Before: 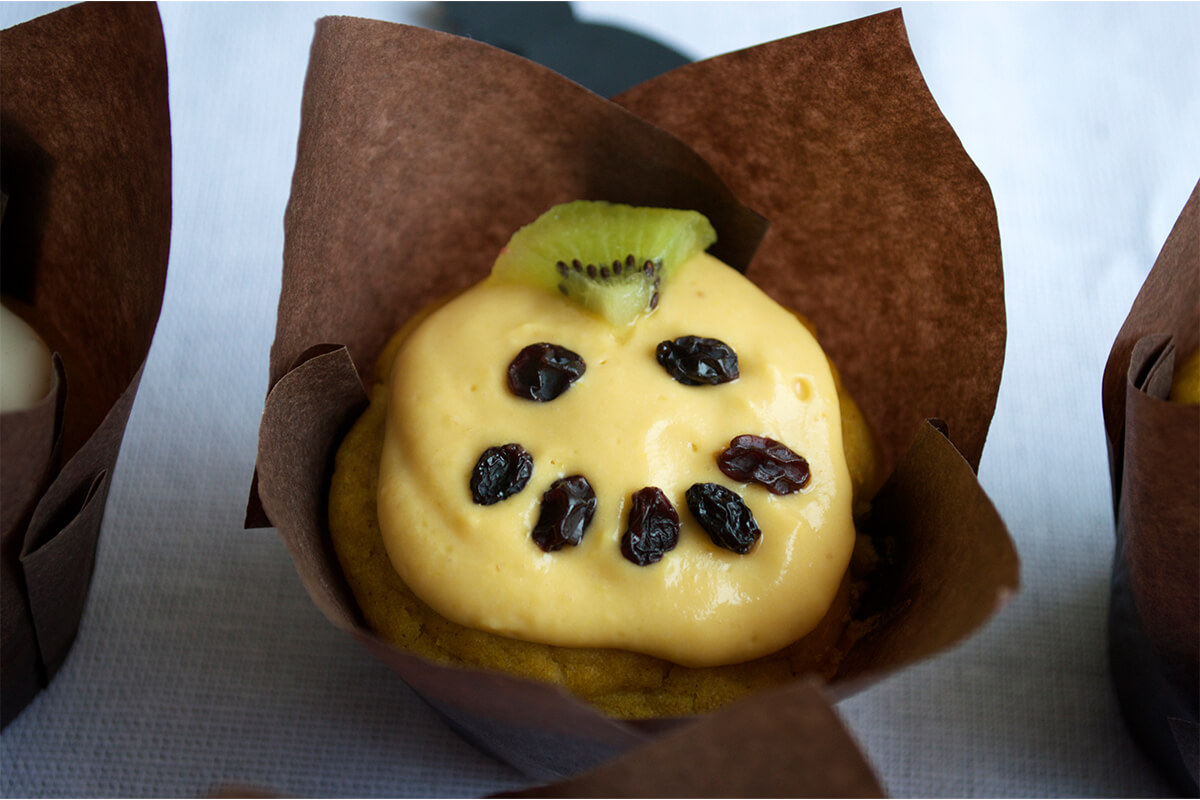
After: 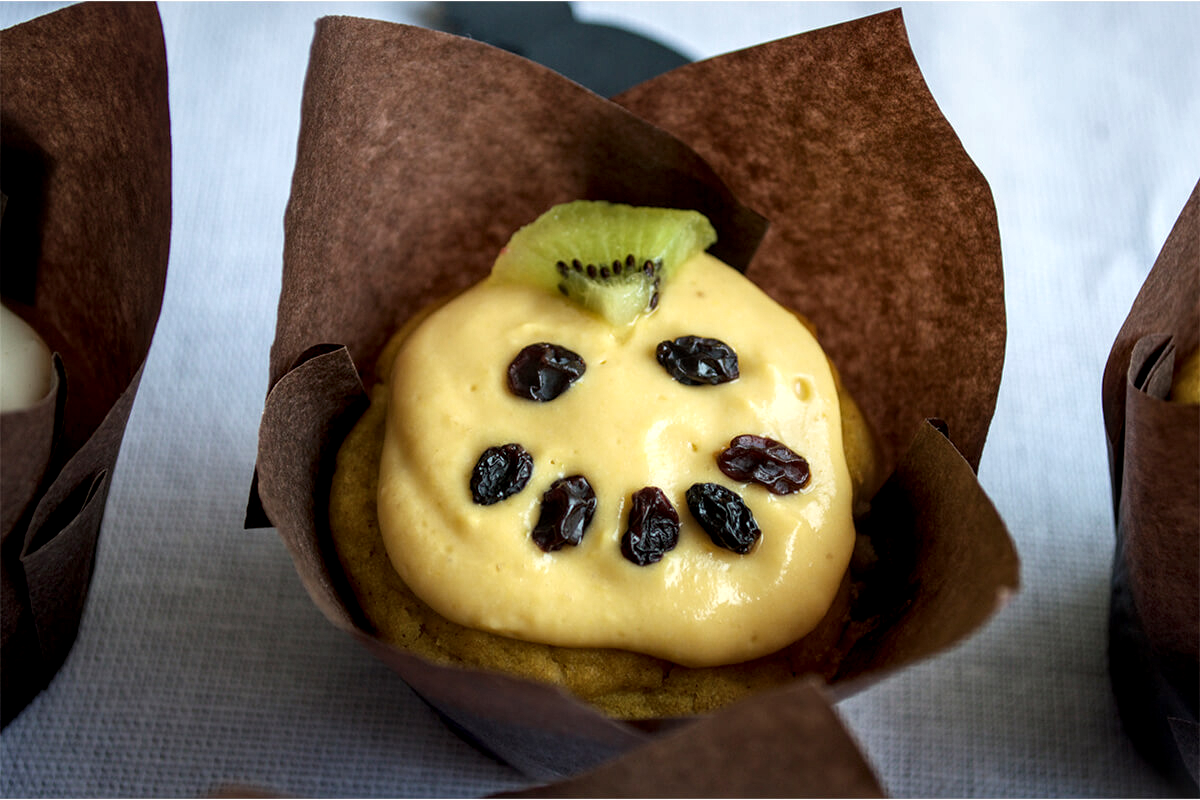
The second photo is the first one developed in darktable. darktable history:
local contrast: highlights 60%, shadows 59%, detail 160%
